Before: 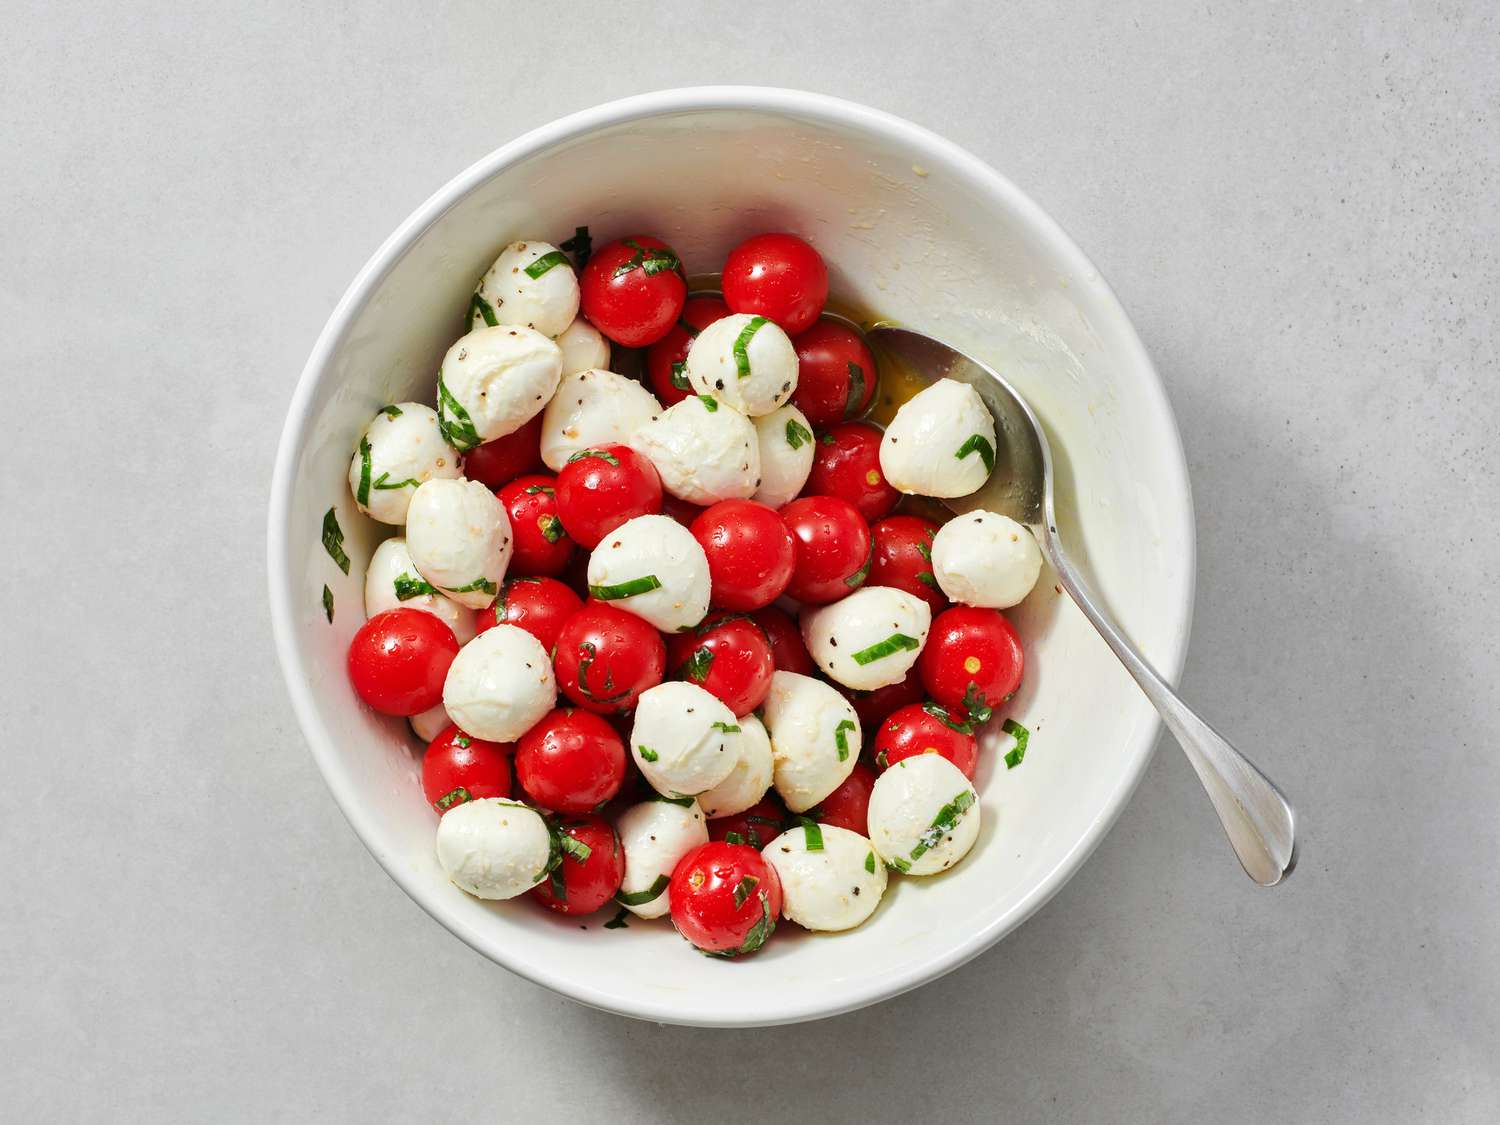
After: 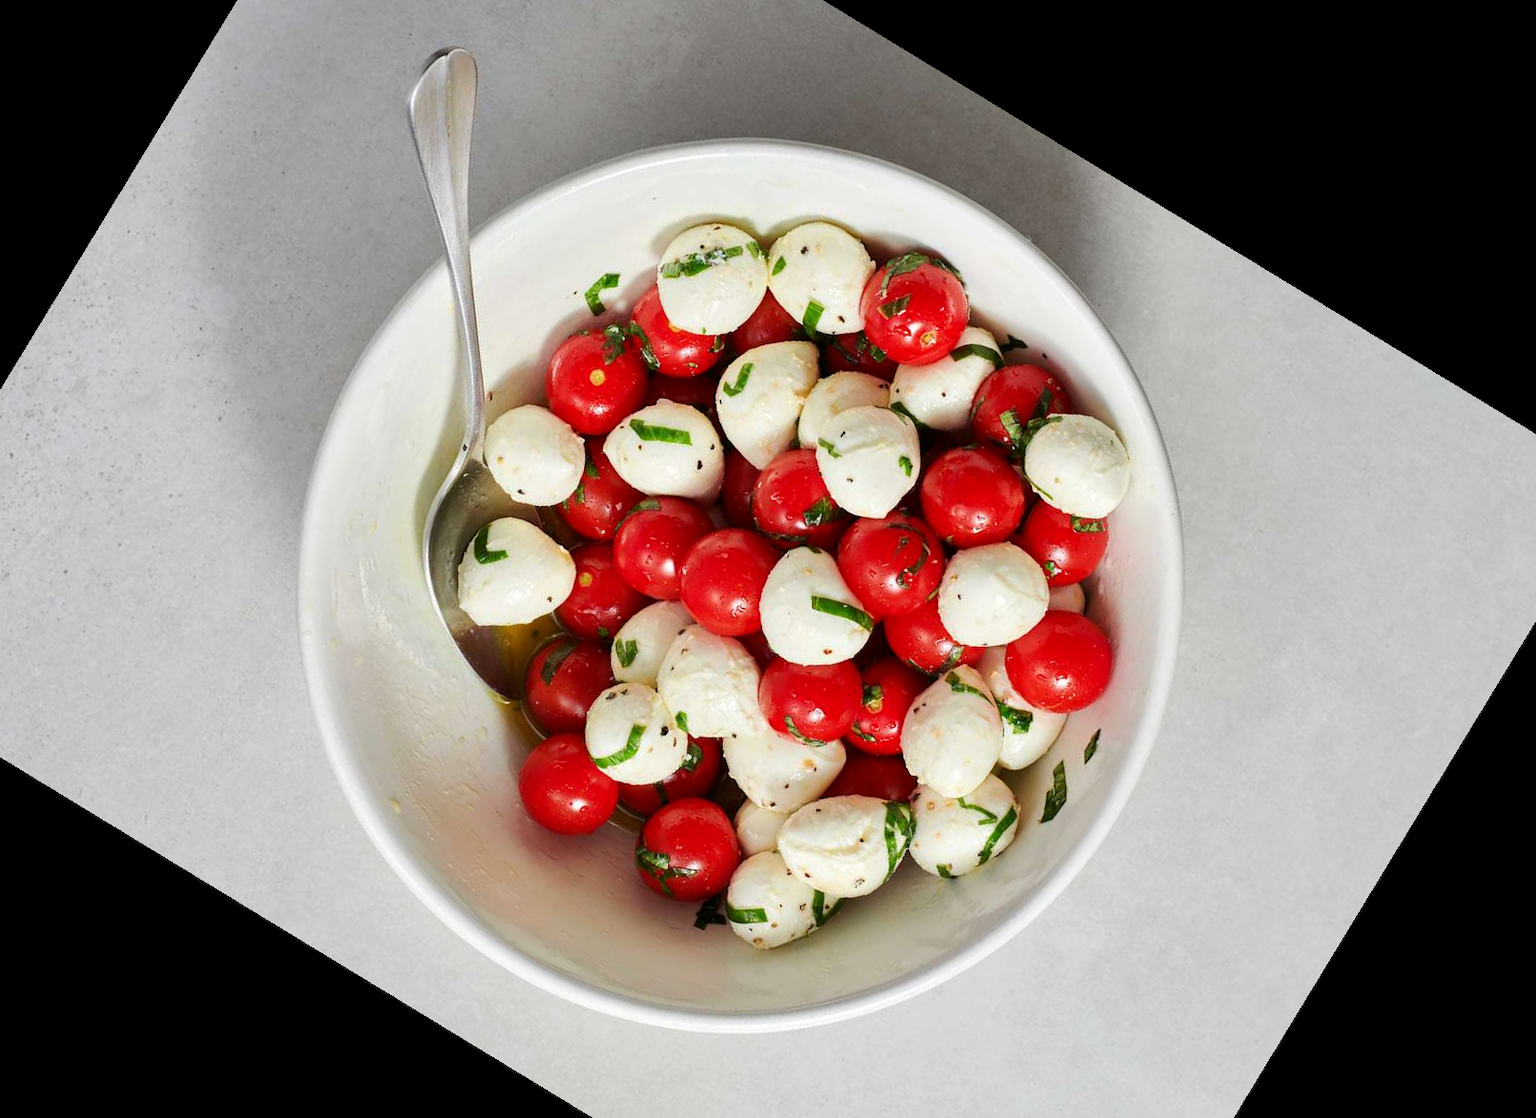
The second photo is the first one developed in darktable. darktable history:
crop and rotate: angle 148.68°, left 9.111%, top 15.603%, right 4.588%, bottom 17.041%
exposure: black level correction 0.001, compensate highlight preservation false
